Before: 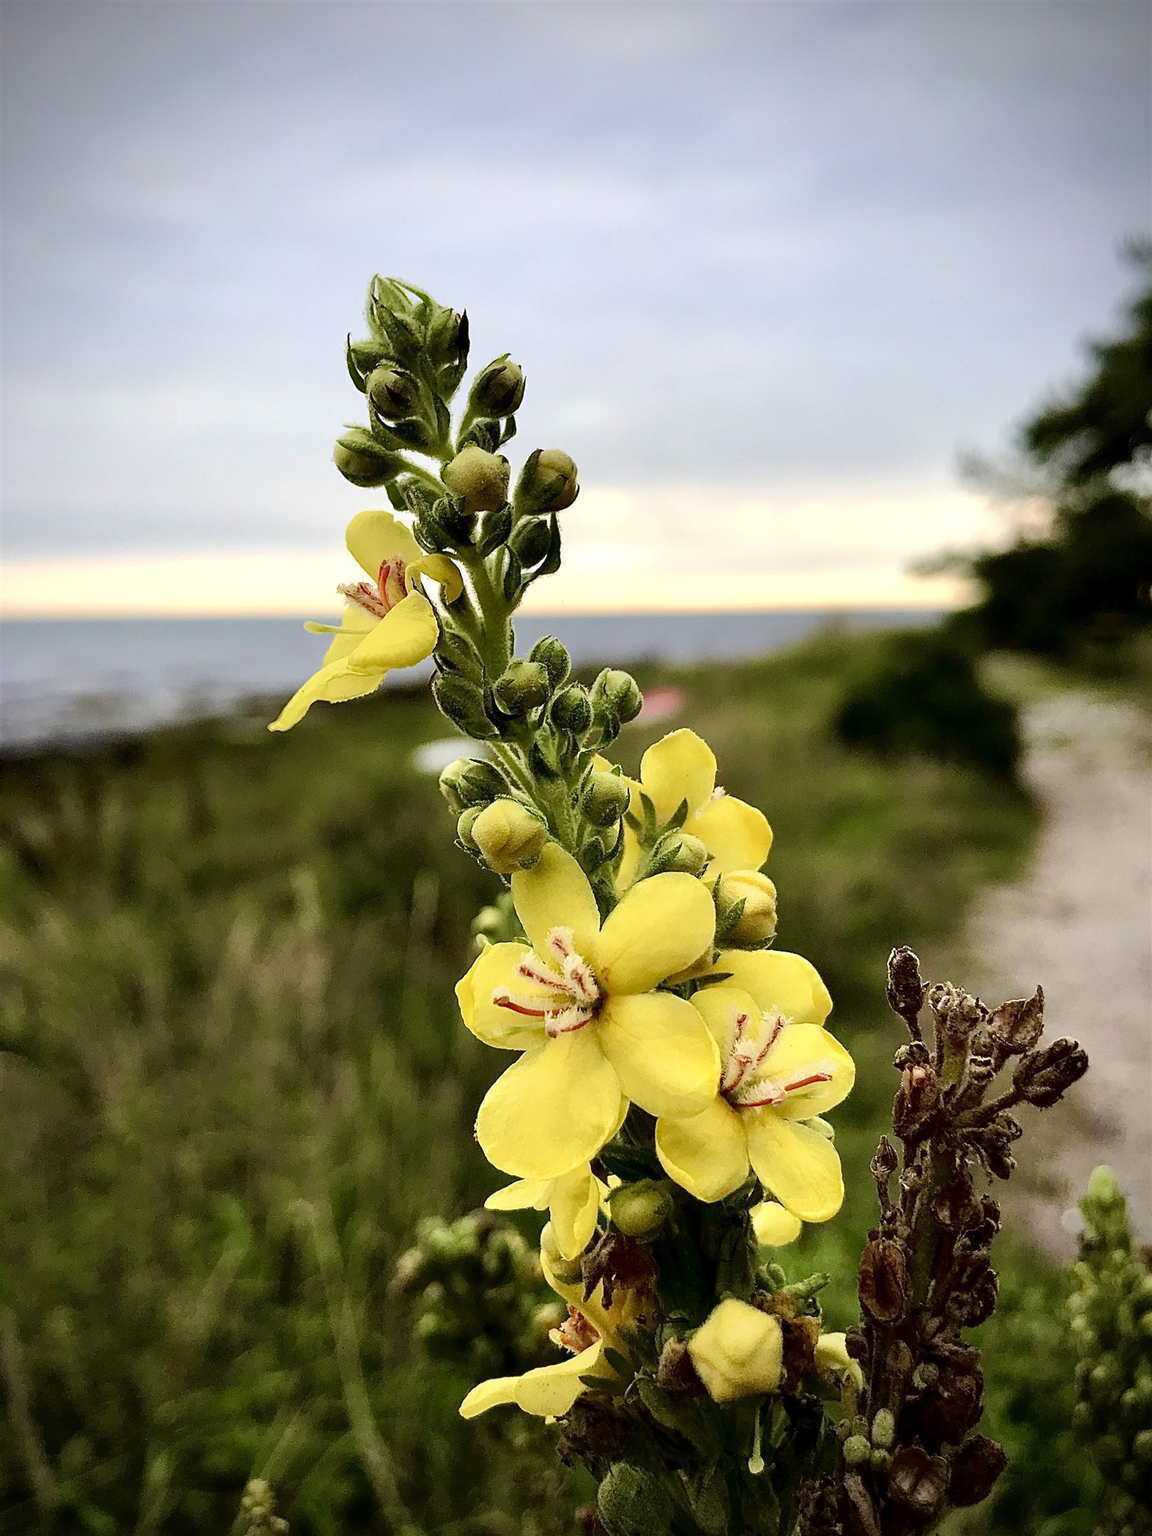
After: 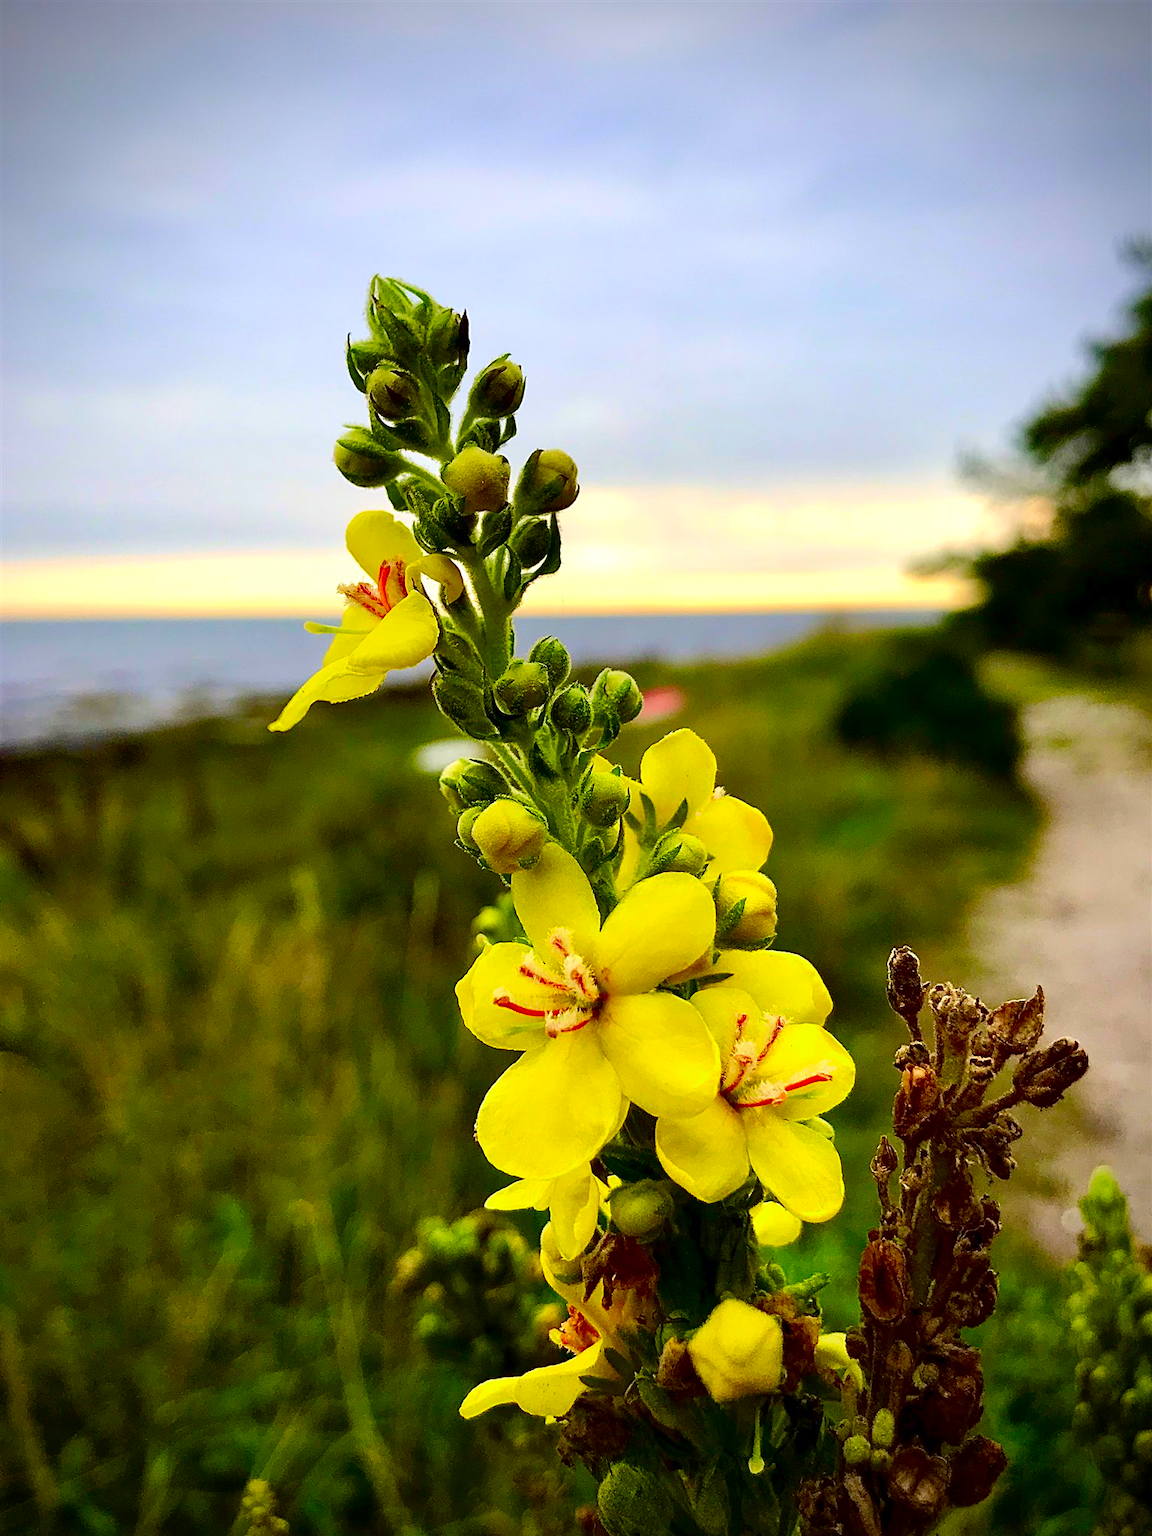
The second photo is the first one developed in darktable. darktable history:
color correction: highlights b* 0.016, saturation 2.1
